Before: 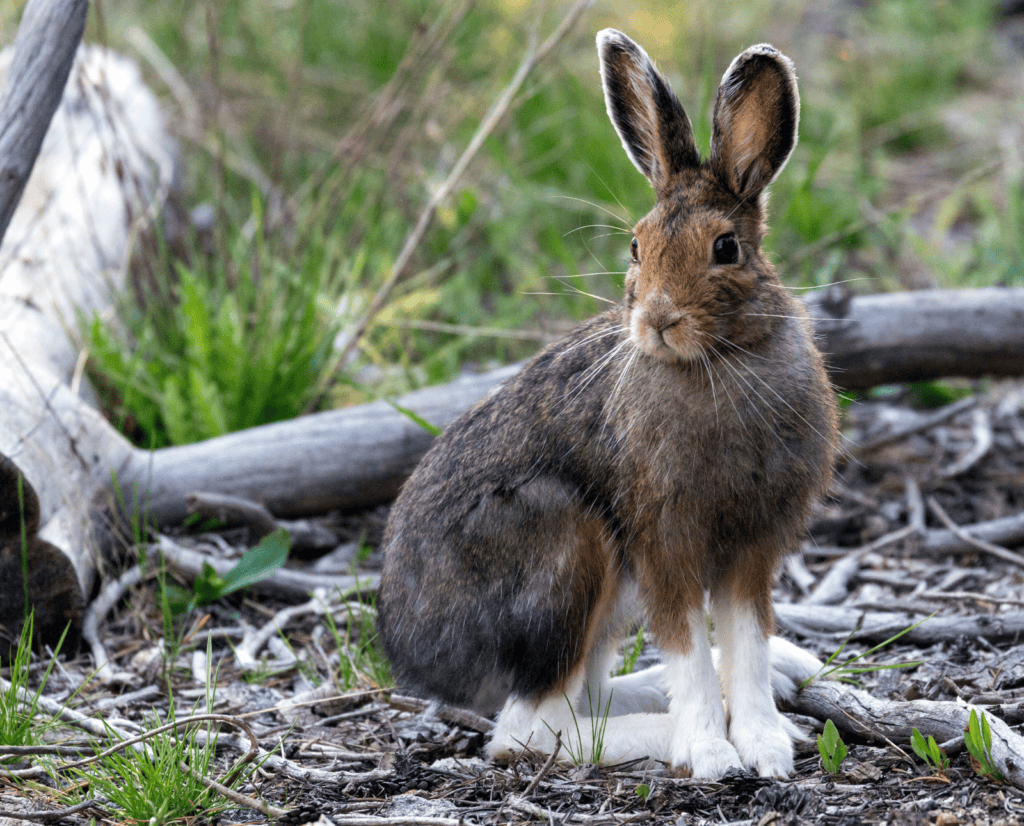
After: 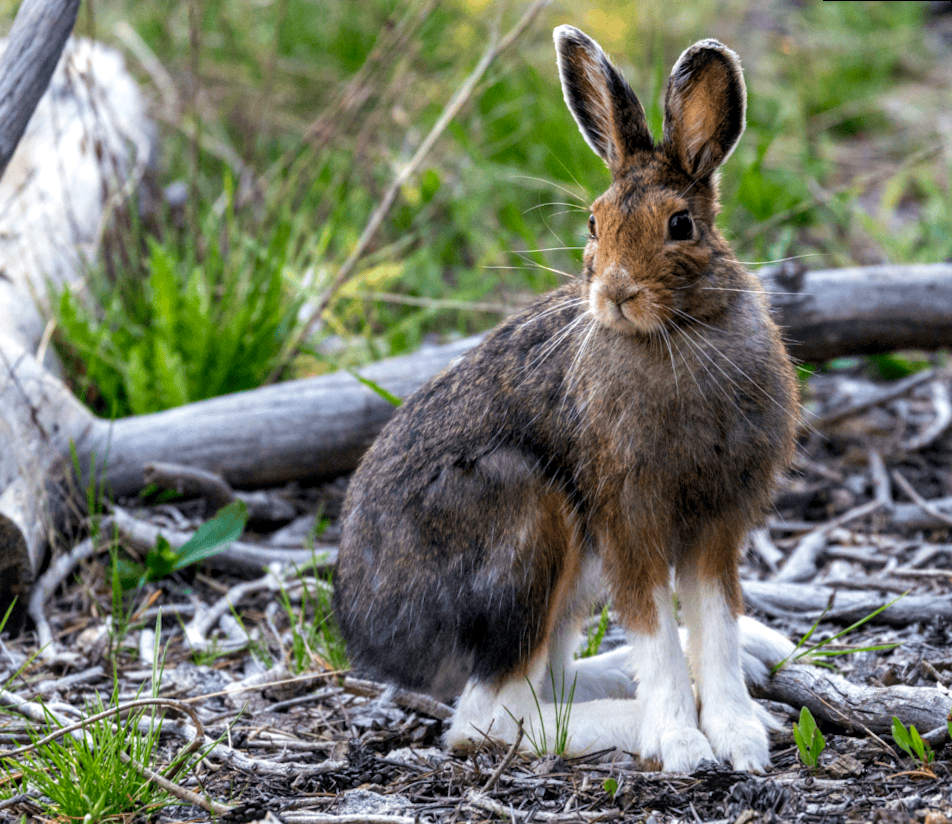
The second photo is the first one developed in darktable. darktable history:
color balance rgb: perceptual saturation grading › global saturation 25%, global vibrance 20%
local contrast: on, module defaults
rotate and perspective: rotation 0.215°, lens shift (vertical) -0.139, crop left 0.069, crop right 0.939, crop top 0.002, crop bottom 0.996
